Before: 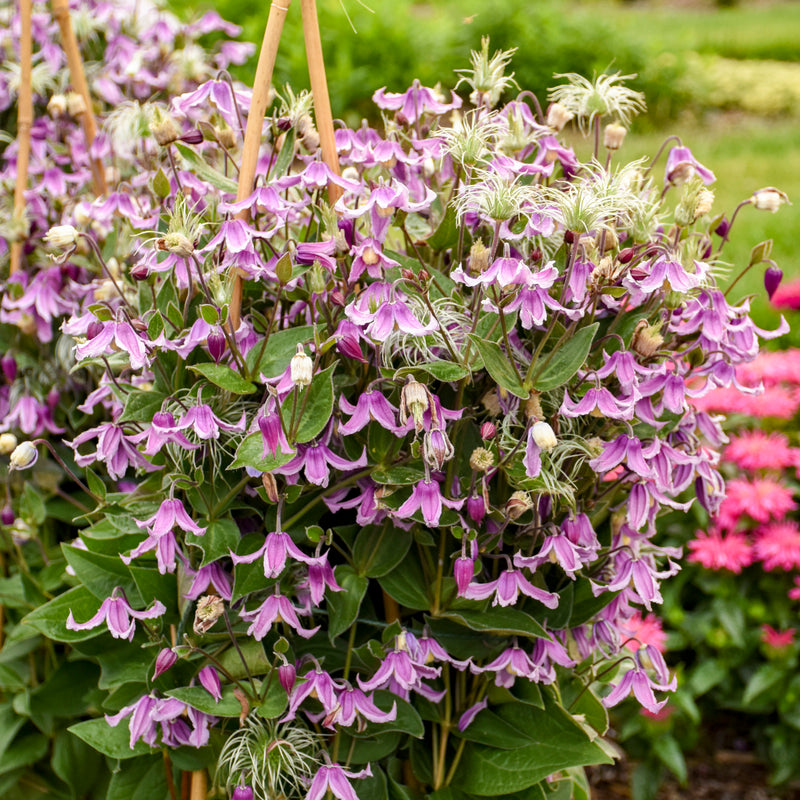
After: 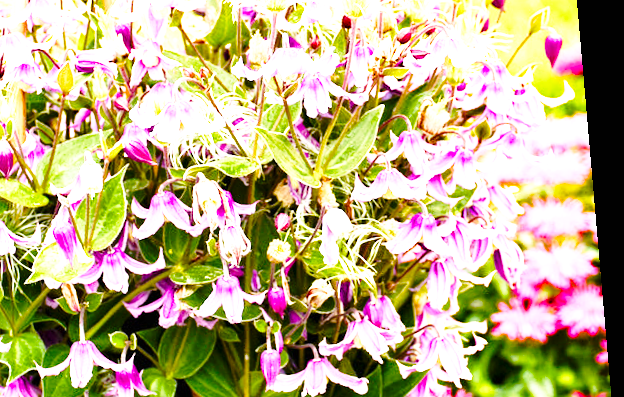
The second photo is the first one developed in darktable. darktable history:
exposure: black level correction 0, exposure 1.173 EV, compensate exposure bias true, compensate highlight preservation false
base curve: curves: ch0 [(0, 0) (0.028, 0.03) (0.121, 0.232) (0.46, 0.748) (0.859, 0.968) (1, 1)], preserve colors none
color balance rgb: perceptual saturation grading › mid-tones 6.33%, perceptual saturation grading › shadows 72.44%, perceptual brilliance grading › highlights 11.59%, contrast 5.05%
rotate and perspective: rotation -4.98°, automatic cropping off
crop and rotate: left 27.938%, top 27.046%, bottom 27.046%
